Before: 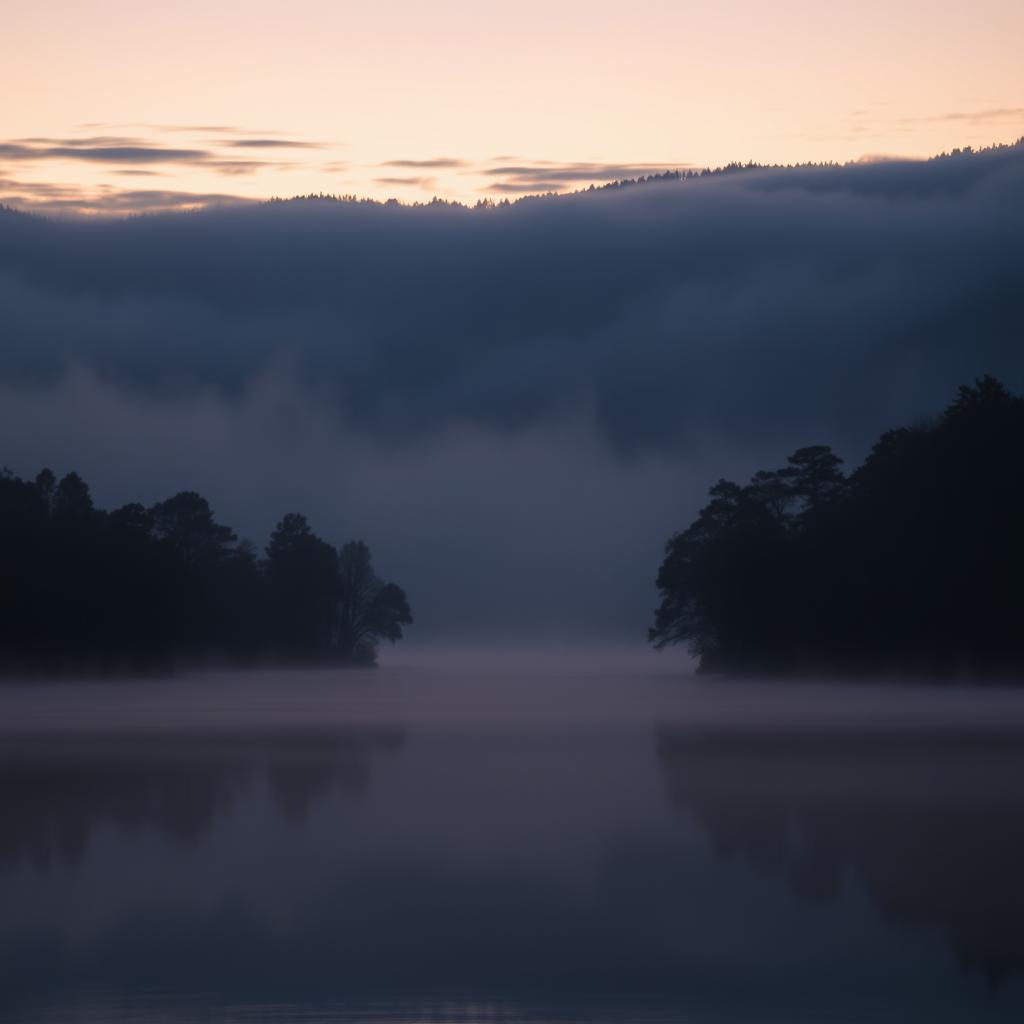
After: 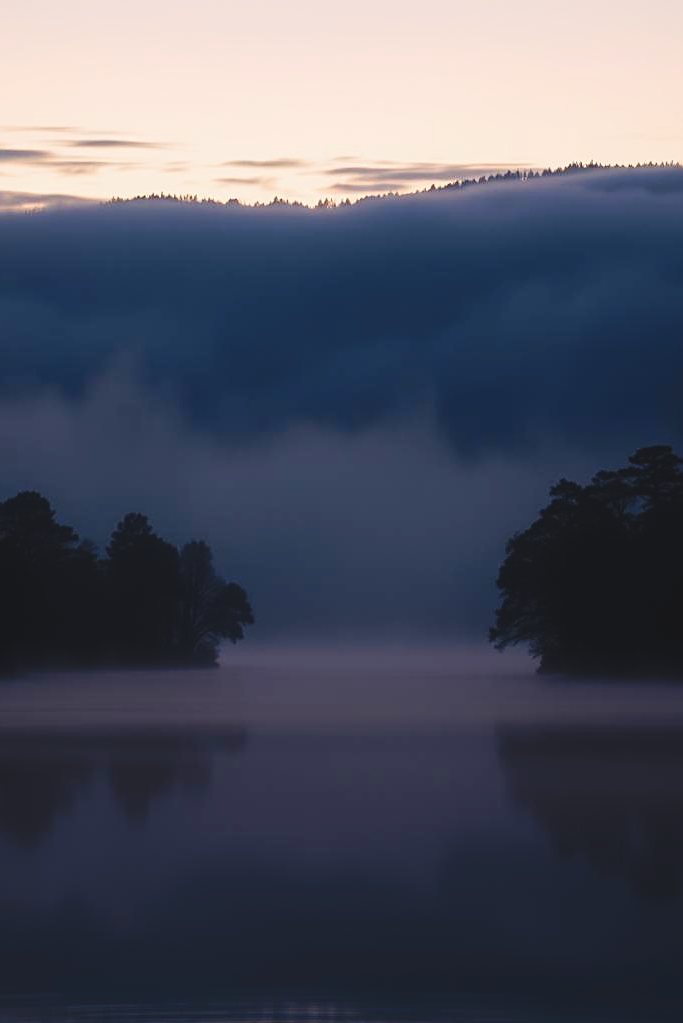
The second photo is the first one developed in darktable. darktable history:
sharpen: on, module defaults
exposure: black level correction 0, exposure 0 EV, compensate exposure bias true, compensate highlight preservation false
tone curve: curves: ch0 [(0, 0) (0.003, 0.077) (0.011, 0.078) (0.025, 0.078) (0.044, 0.08) (0.069, 0.088) (0.1, 0.102) (0.136, 0.12) (0.177, 0.148) (0.224, 0.191) (0.277, 0.261) (0.335, 0.335) (0.399, 0.419) (0.468, 0.522) (0.543, 0.611) (0.623, 0.702) (0.709, 0.779) (0.801, 0.855) (0.898, 0.918) (1, 1)], preserve colors none
crop and rotate: left 15.546%, right 17.69%
